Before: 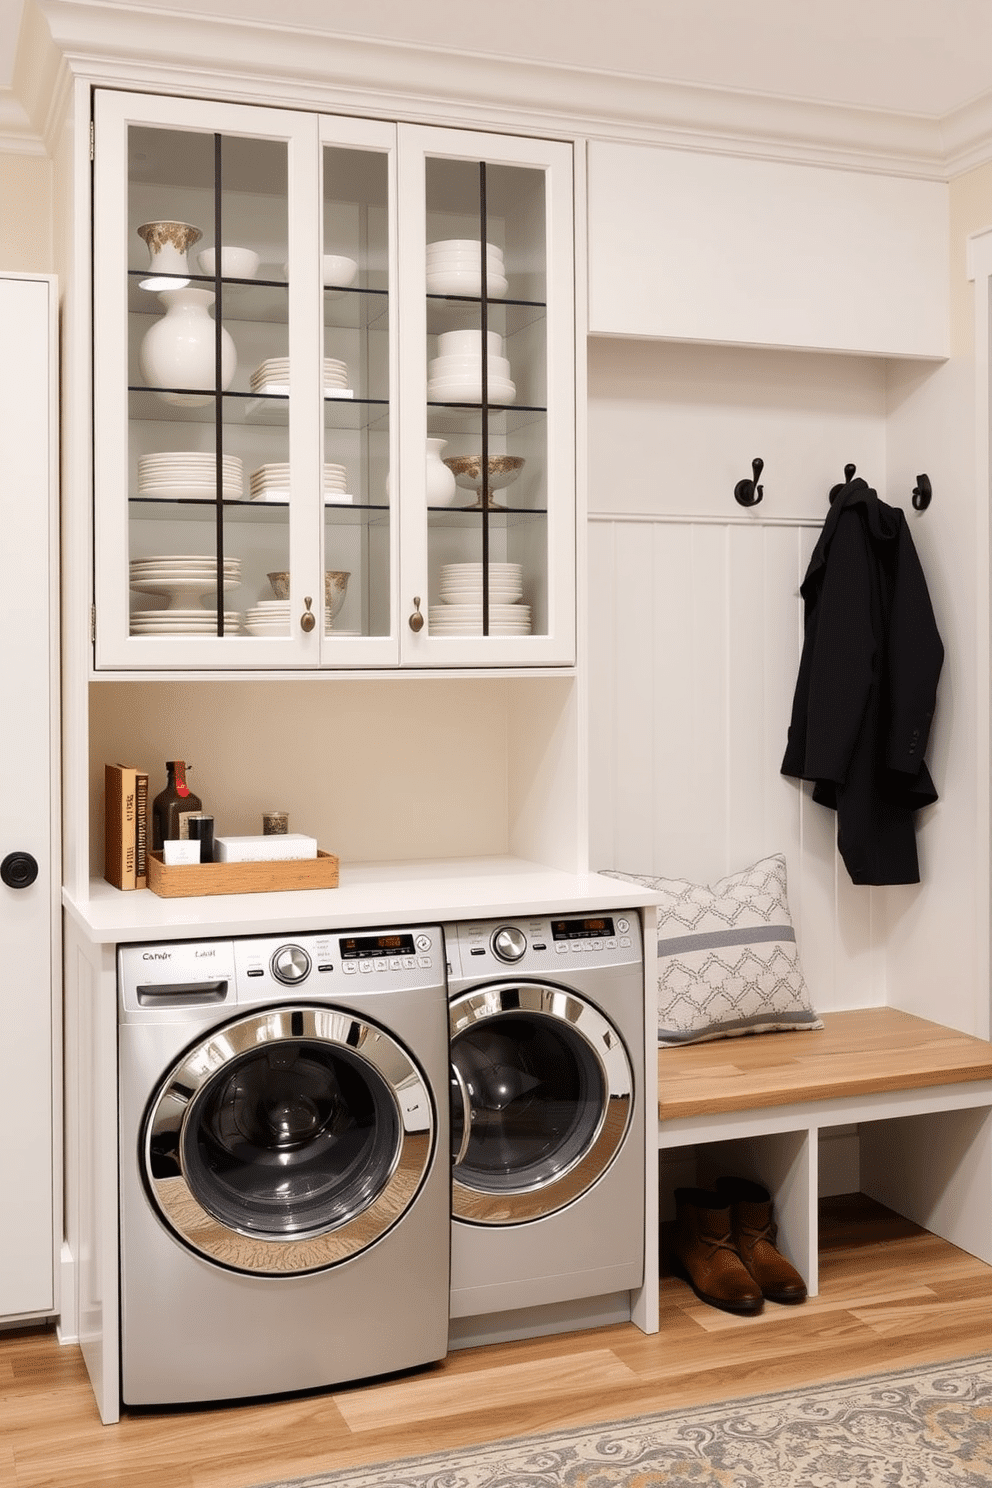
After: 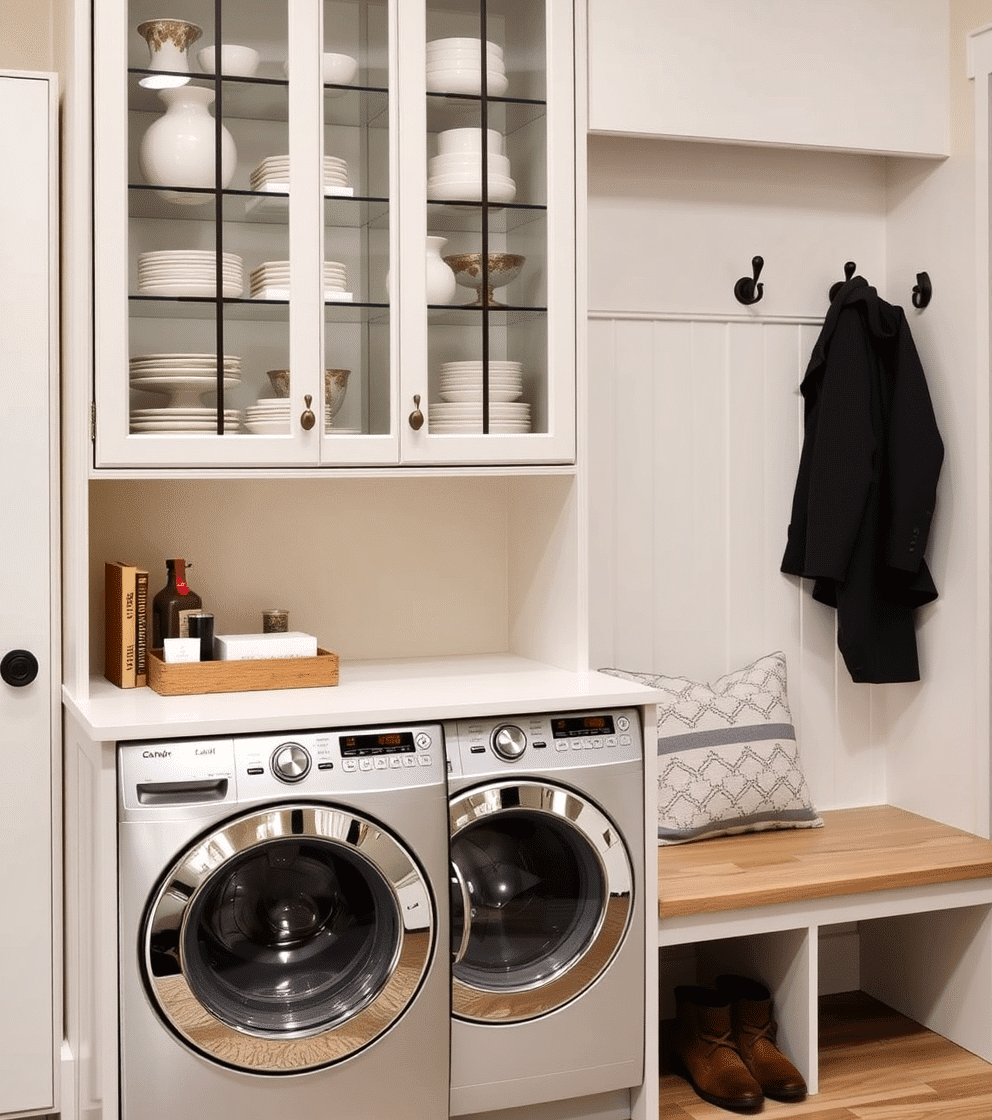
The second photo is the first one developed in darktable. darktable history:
shadows and highlights: shadows 11.82, white point adjustment 1.29, highlights color adjustment 45.64%, soften with gaussian
crop: top 13.633%, bottom 11.058%
